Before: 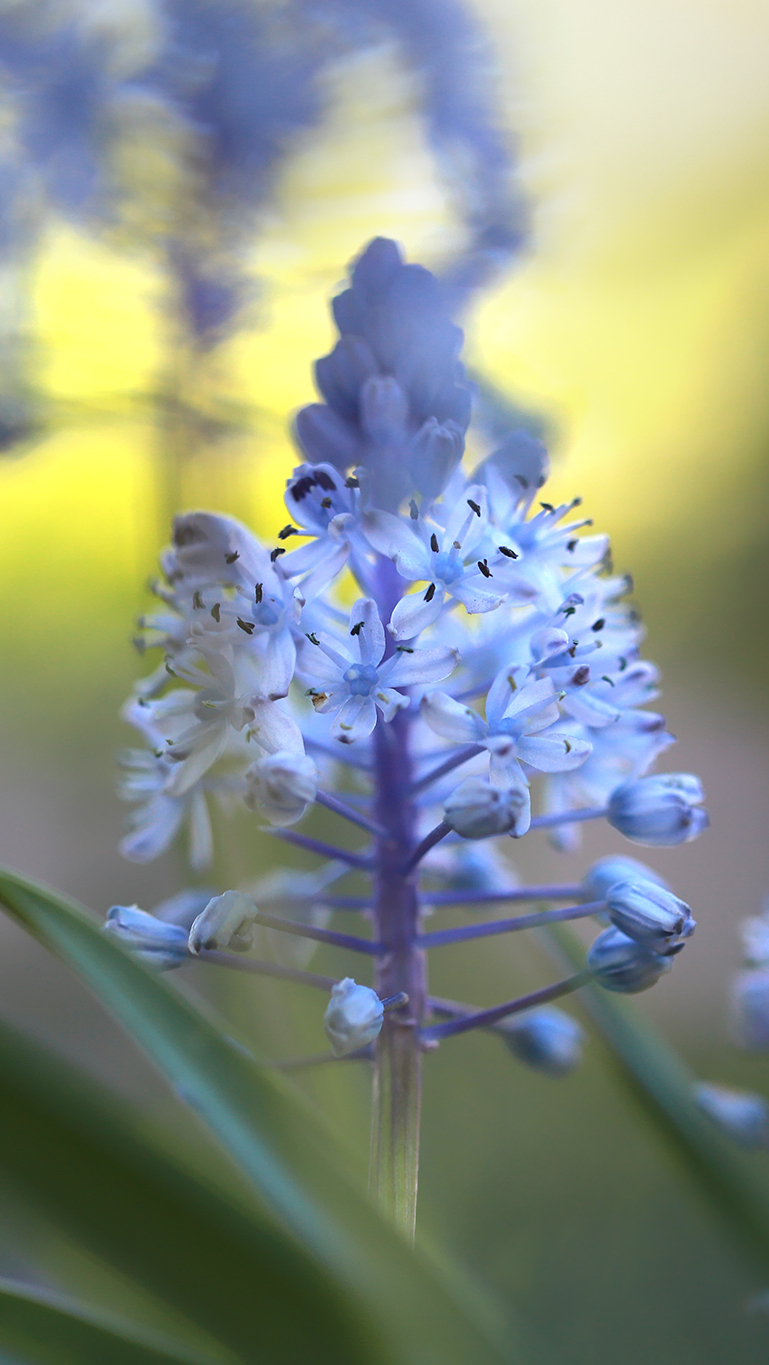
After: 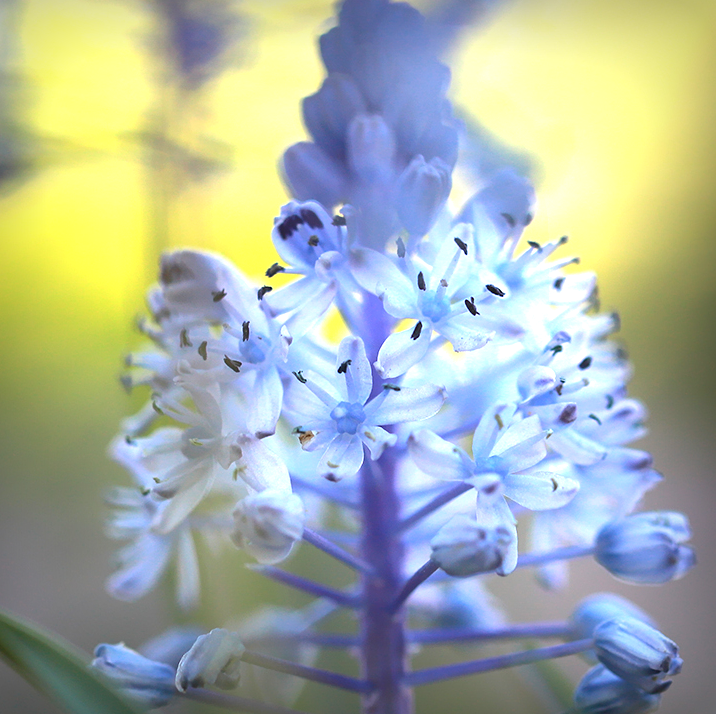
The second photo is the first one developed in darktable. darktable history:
crop: left 1.744%, top 19.225%, right 5.069%, bottom 28.357%
vignetting: fall-off start 53.2%, brightness -0.594, saturation 0, automatic ratio true, width/height ratio 1.313, shape 0.22, unbound false
exposure: exposure 0.74 EV, compensate highlight preservation false
